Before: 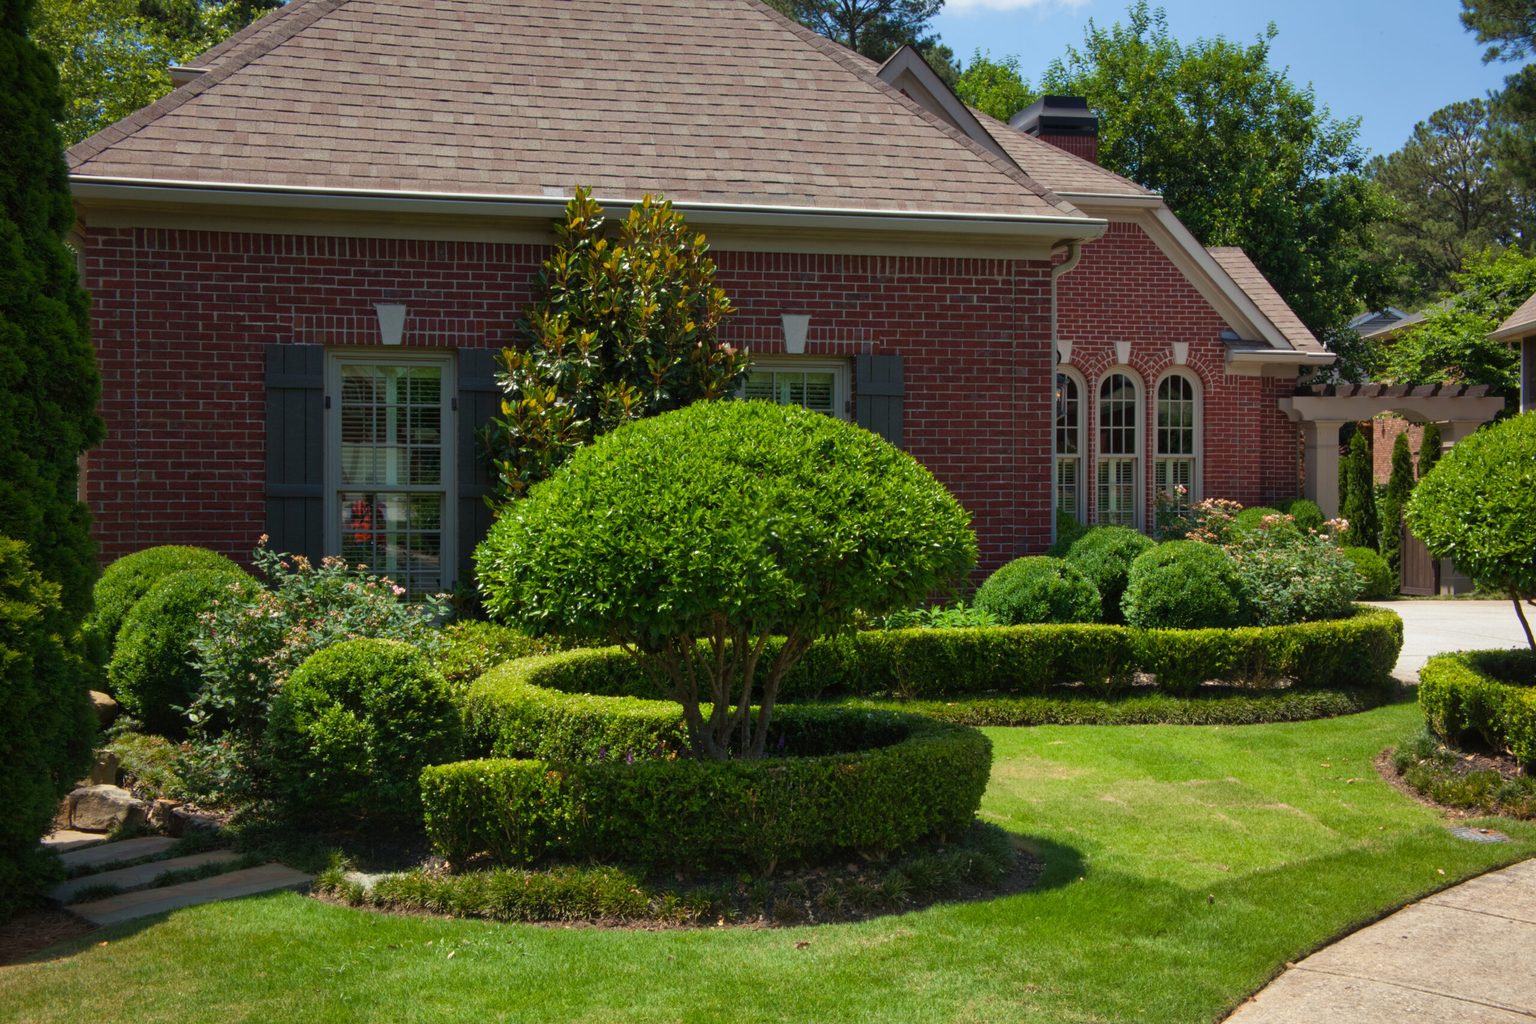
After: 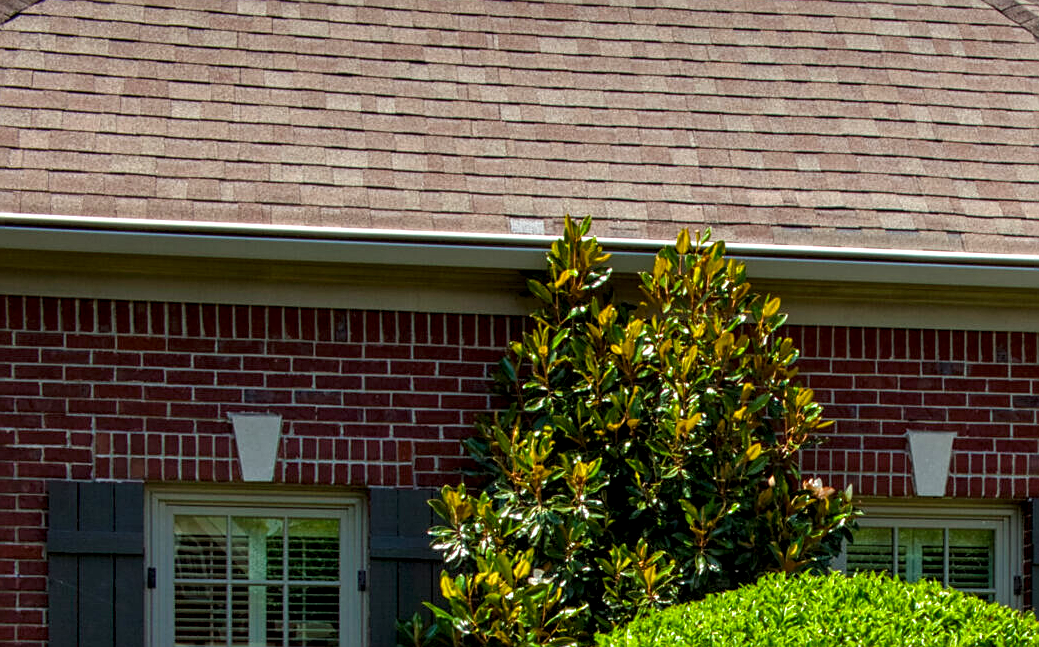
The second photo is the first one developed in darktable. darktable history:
contrast brightness saturation: saturation 0.13
color balance rgb: linear chroma grading › shadows 19.44%, linear chroma grading › highlights 3.42%, linear chroma grading › mid-tones 10.16%
local contrast: highlights 79%, shadows 56%, detail 175%, midtone range 0.428
sharpen: on, module defaults
crop: left 15.452%, top 5.459%, right 43.956%, bottom 56.62%
